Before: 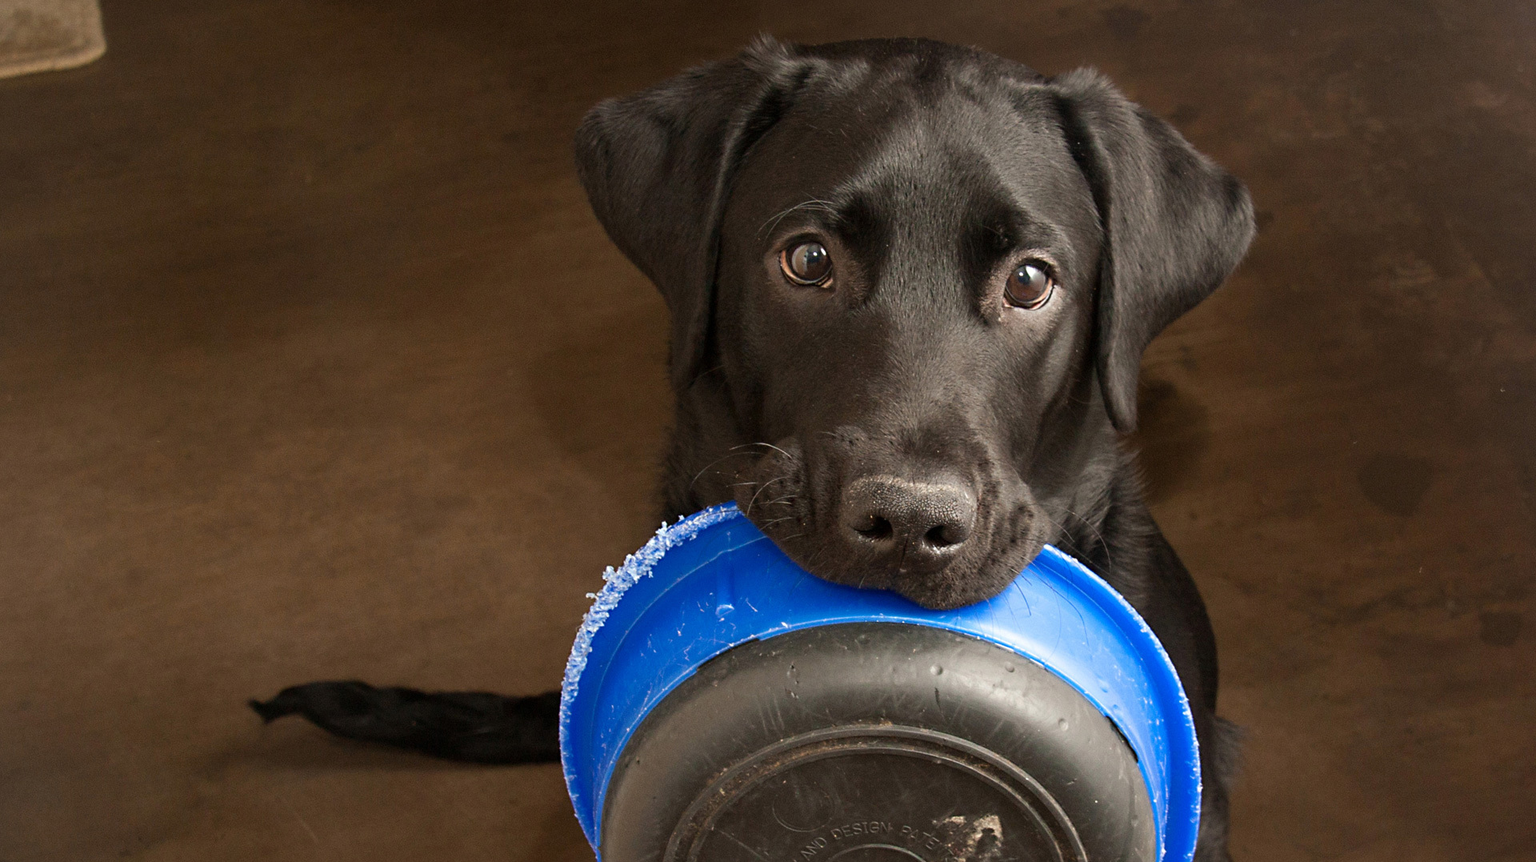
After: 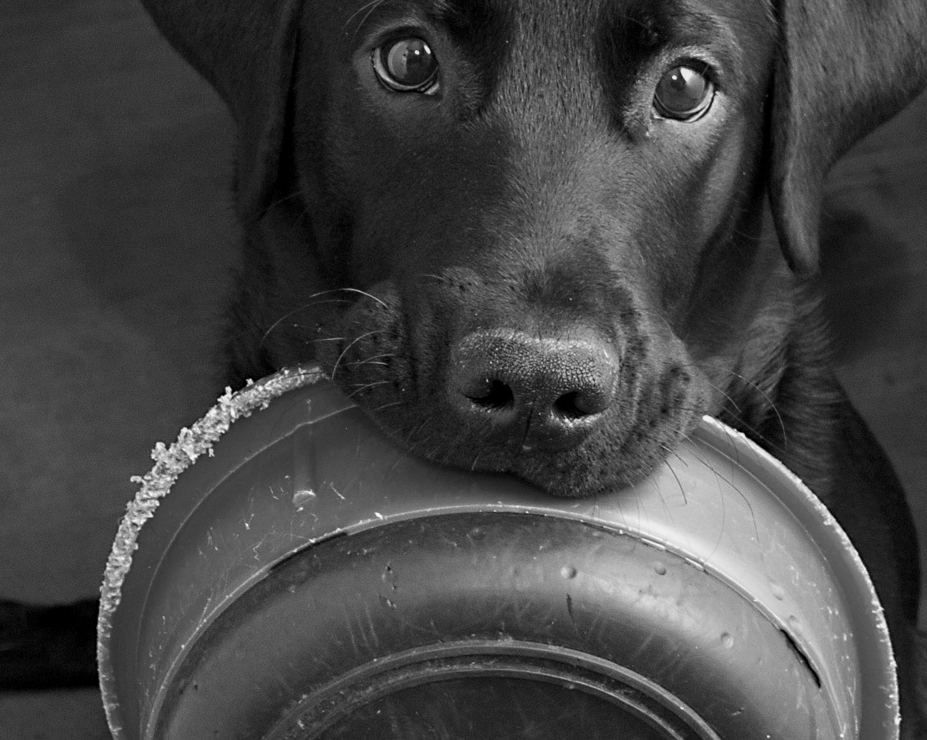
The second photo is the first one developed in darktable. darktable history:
local contrast: highlights 61%, shadows 106%, detail 107%, midtone range 0.529
crop: left 31.379%, top 24.658%, right 20.326%, bottom 6.628%
monochrome: a 14.95, b -89.96
